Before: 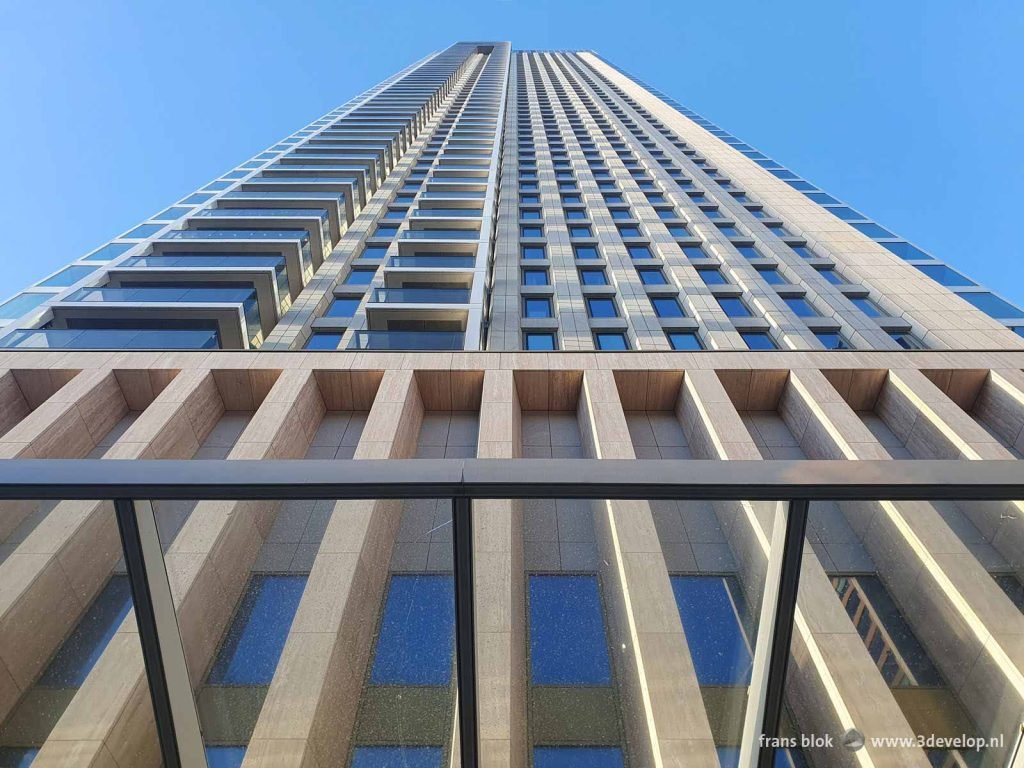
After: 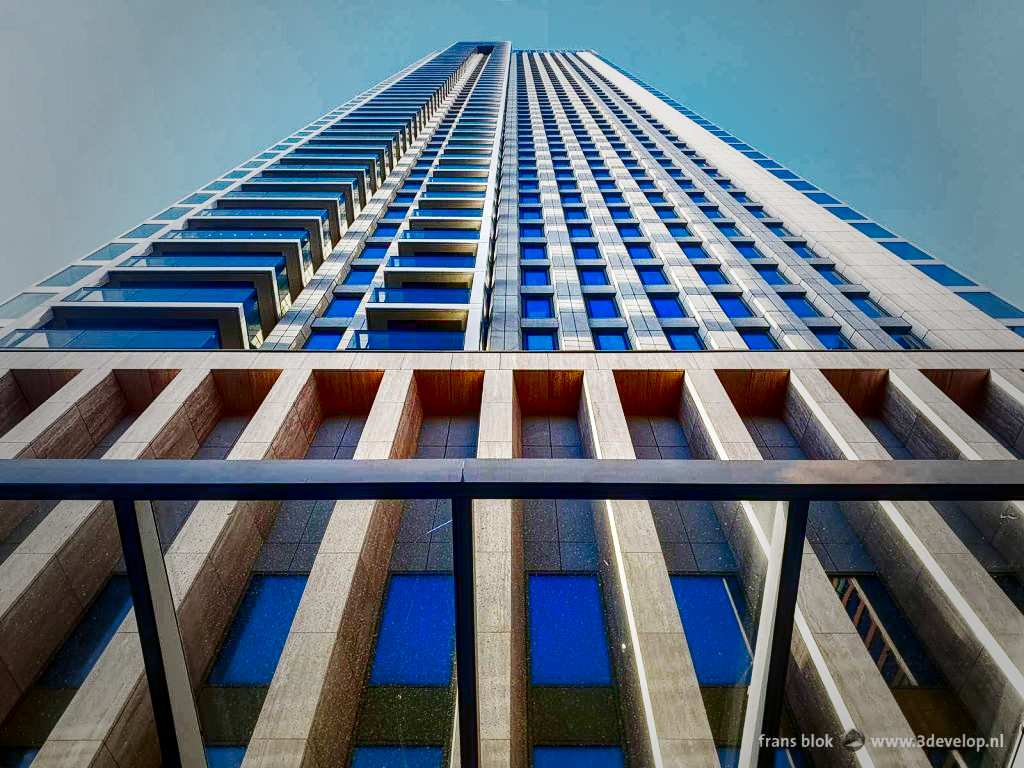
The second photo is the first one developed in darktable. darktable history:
contrast brightness saturation: brightness -0.981, saturation 0.992
base curve: curves: ch0 [(0, 0) (0.012, 0.01) (0.073, 0.168) (0.31, 0.711) (0.645, 0.957) (1, 1)], exposure shift 0.01, preserve colors none
local contrast: detail 130%
vignetting: fall-off start 34.12%, fall-off radius 64.58%, width/height ratio 0.96
